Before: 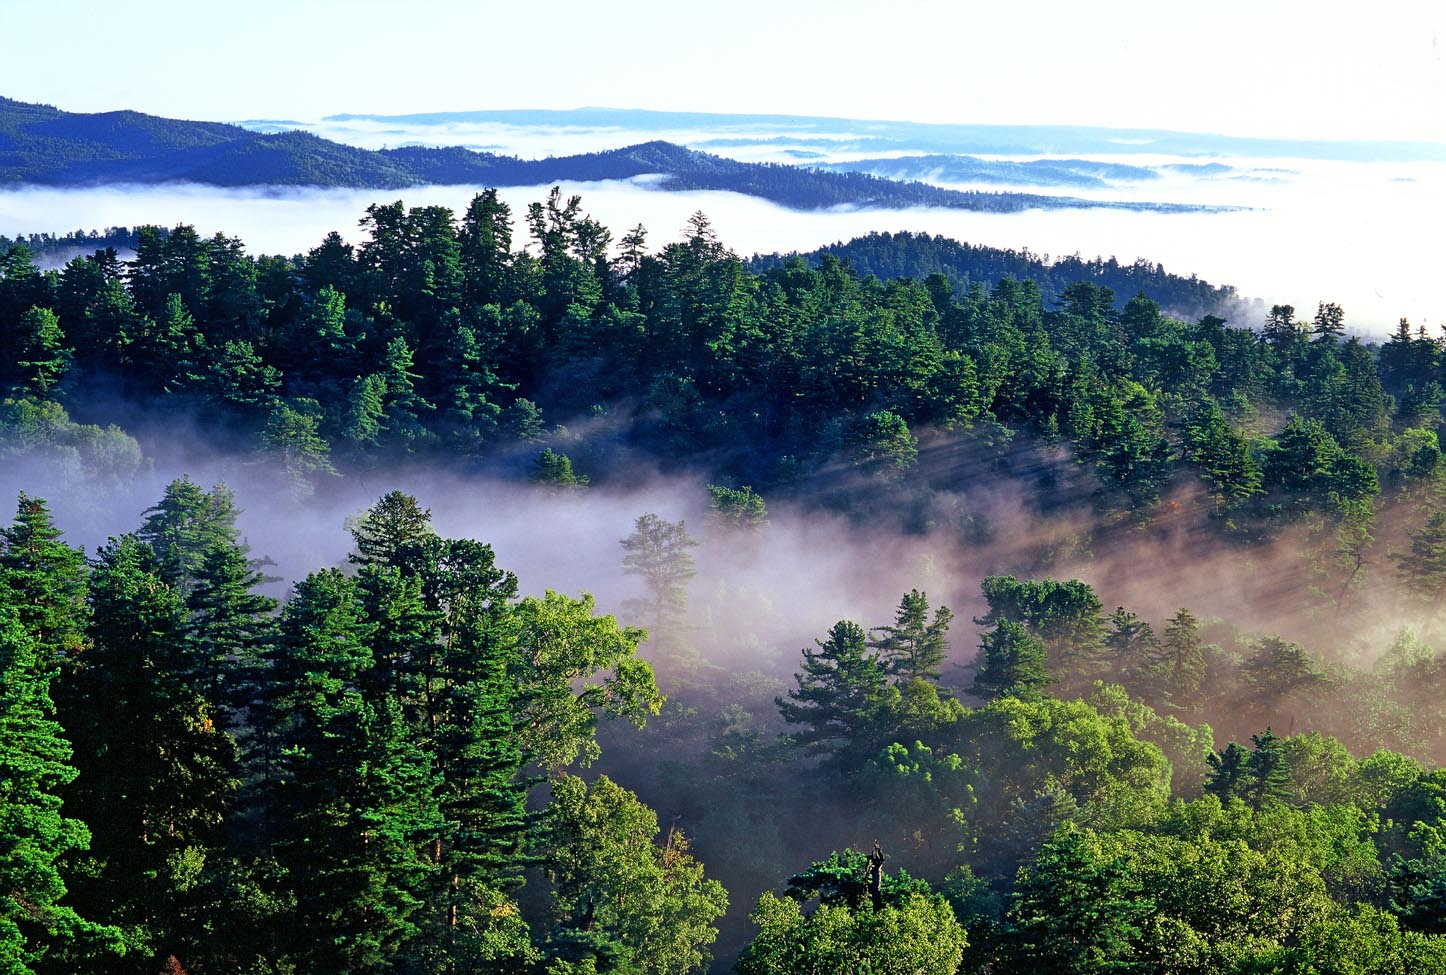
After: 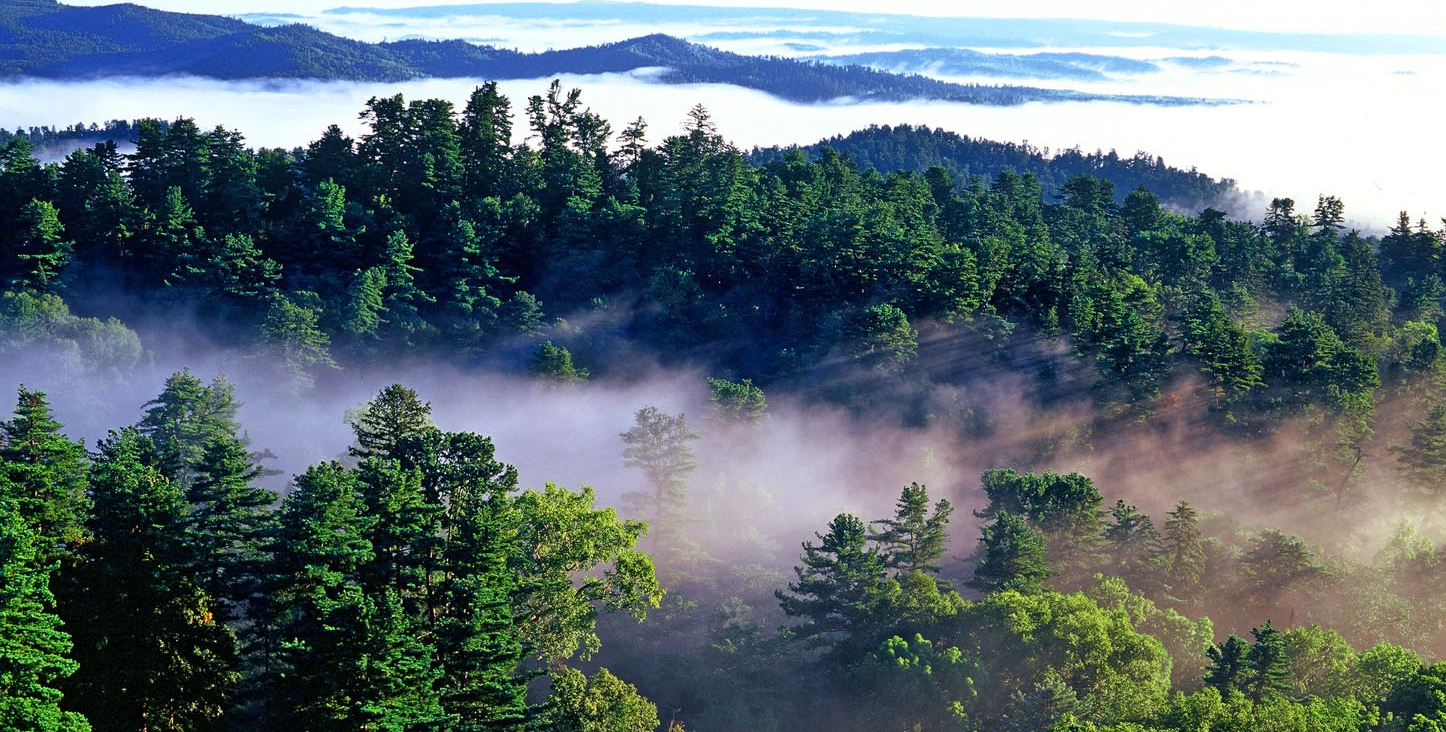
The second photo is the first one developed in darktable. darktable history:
crop: top 11.028%, bottom 13.891%
